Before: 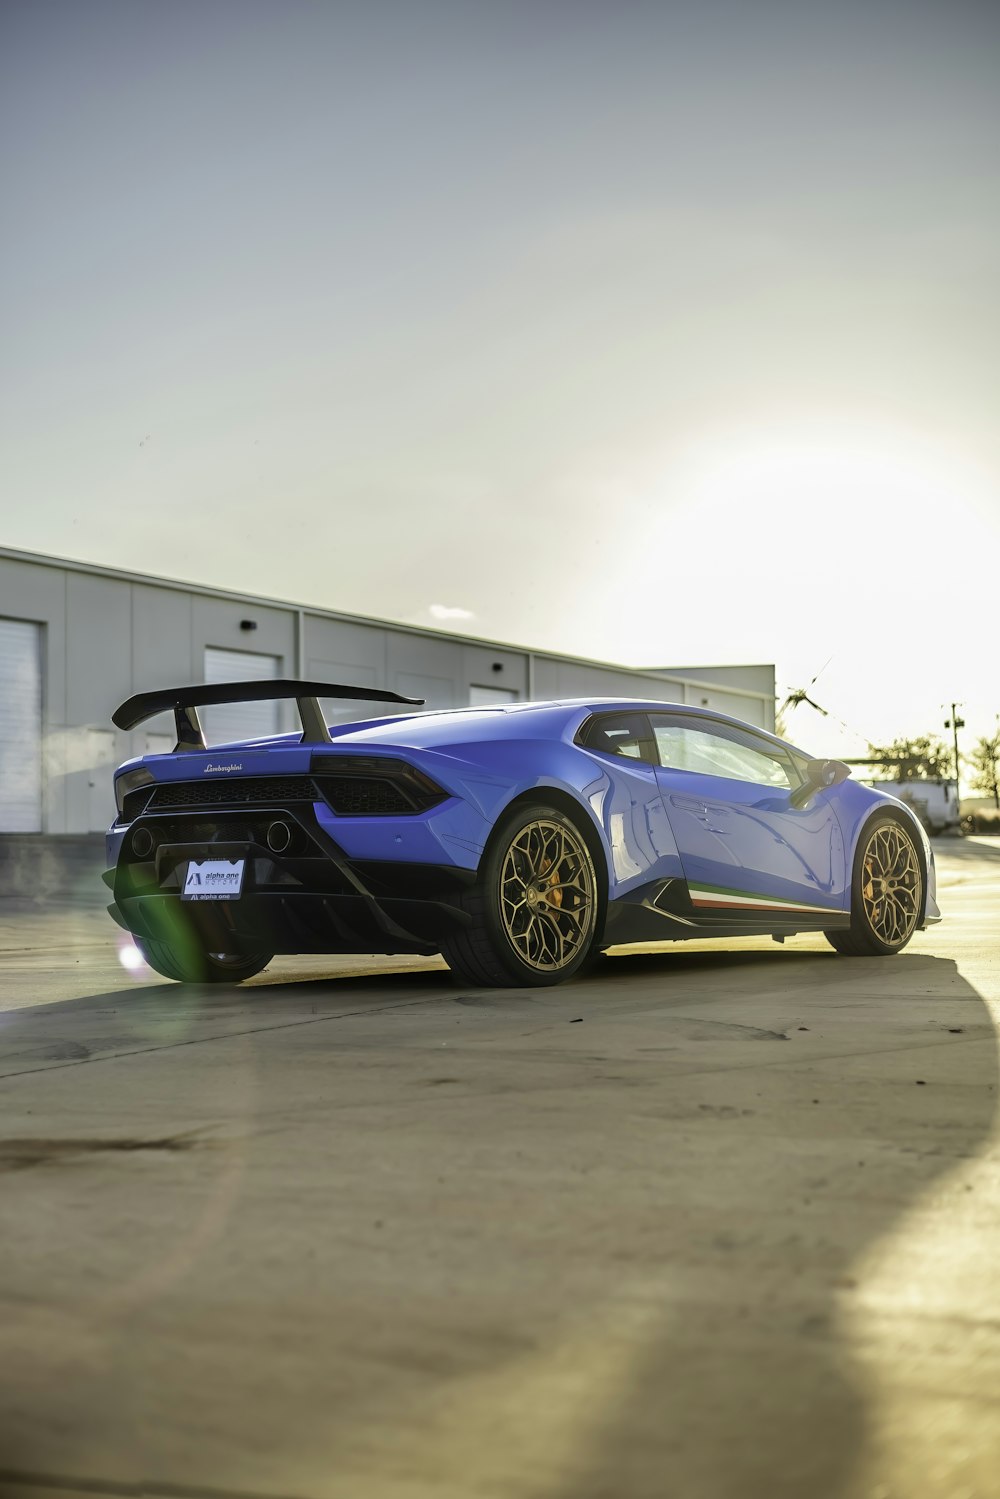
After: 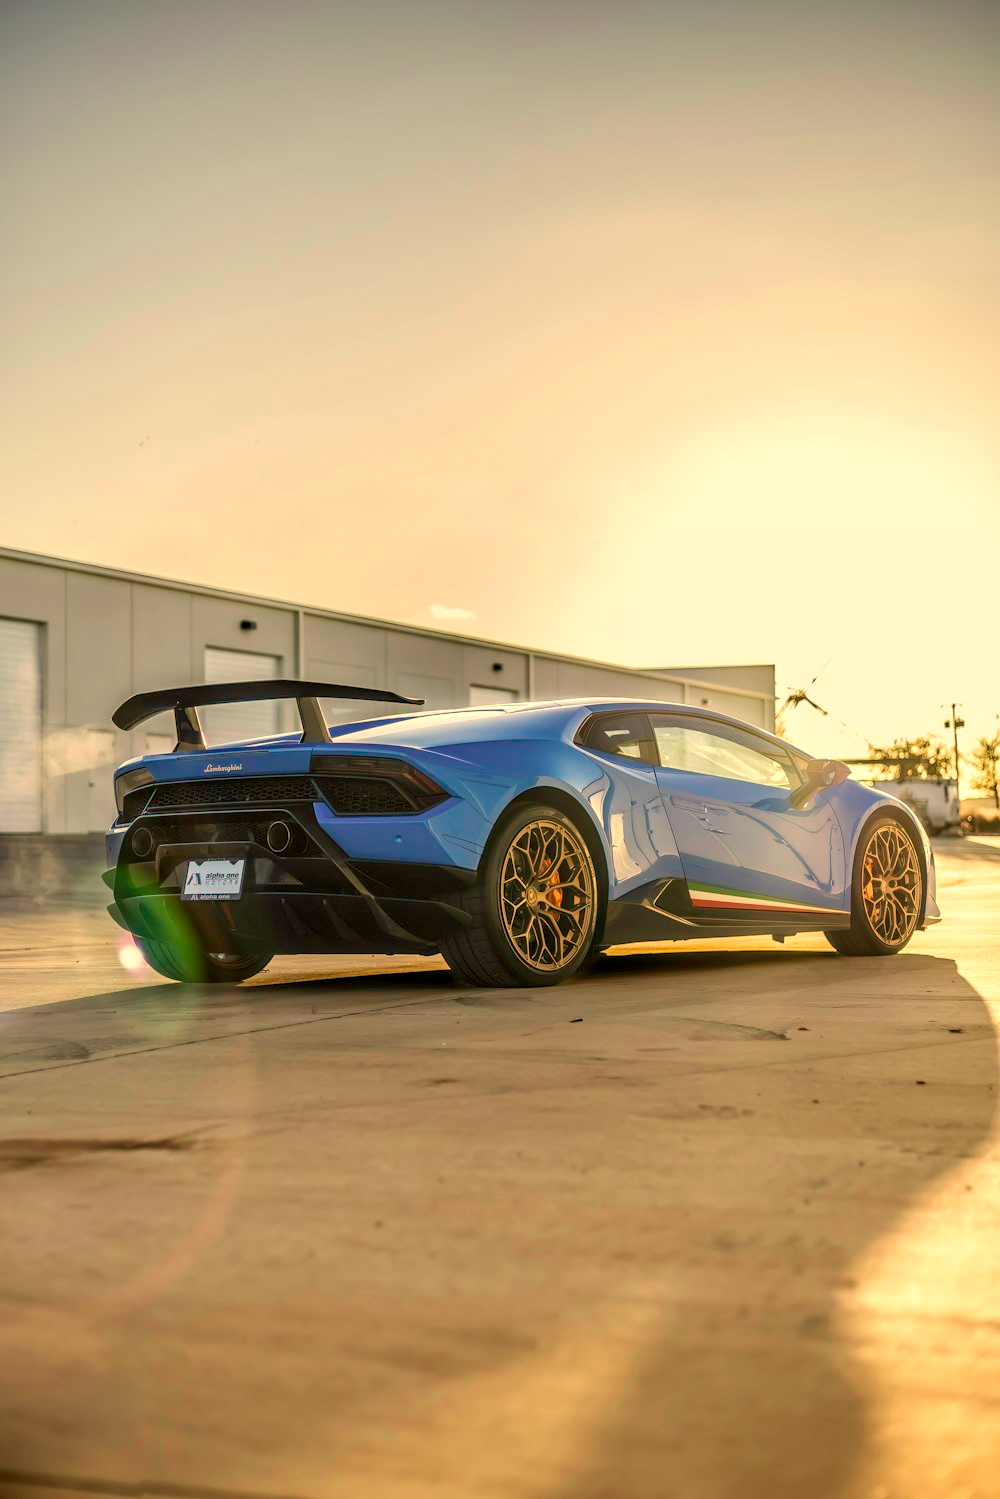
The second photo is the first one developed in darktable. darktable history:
white balance: red 1.08, blue 0.791
local contrast: on, module defaults
